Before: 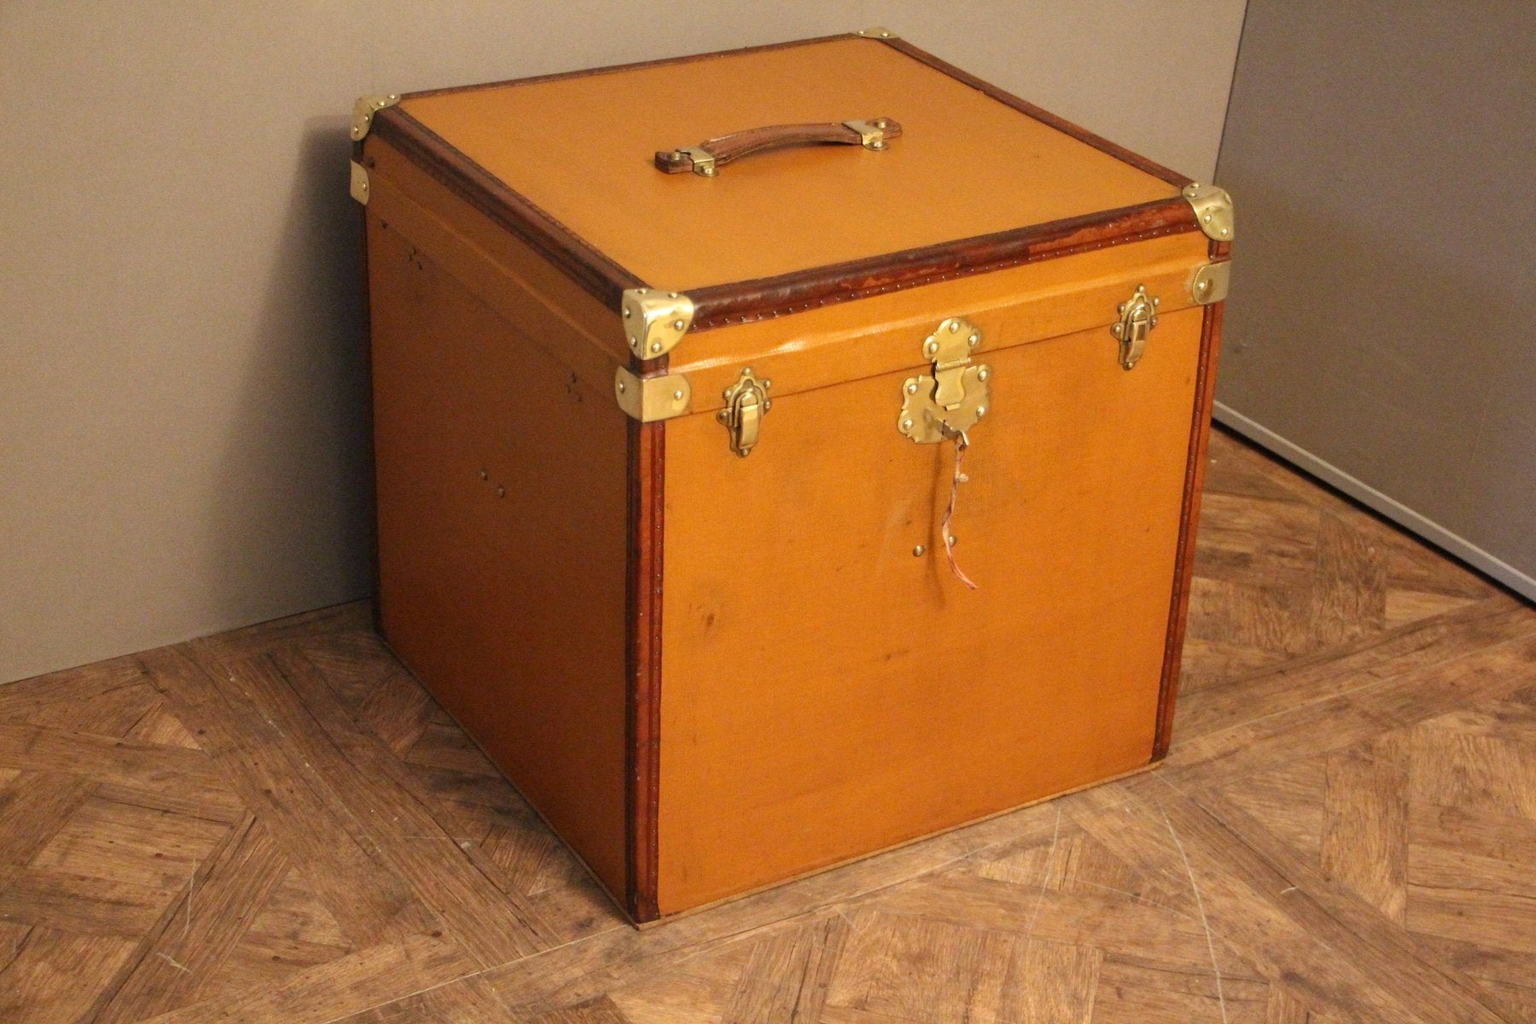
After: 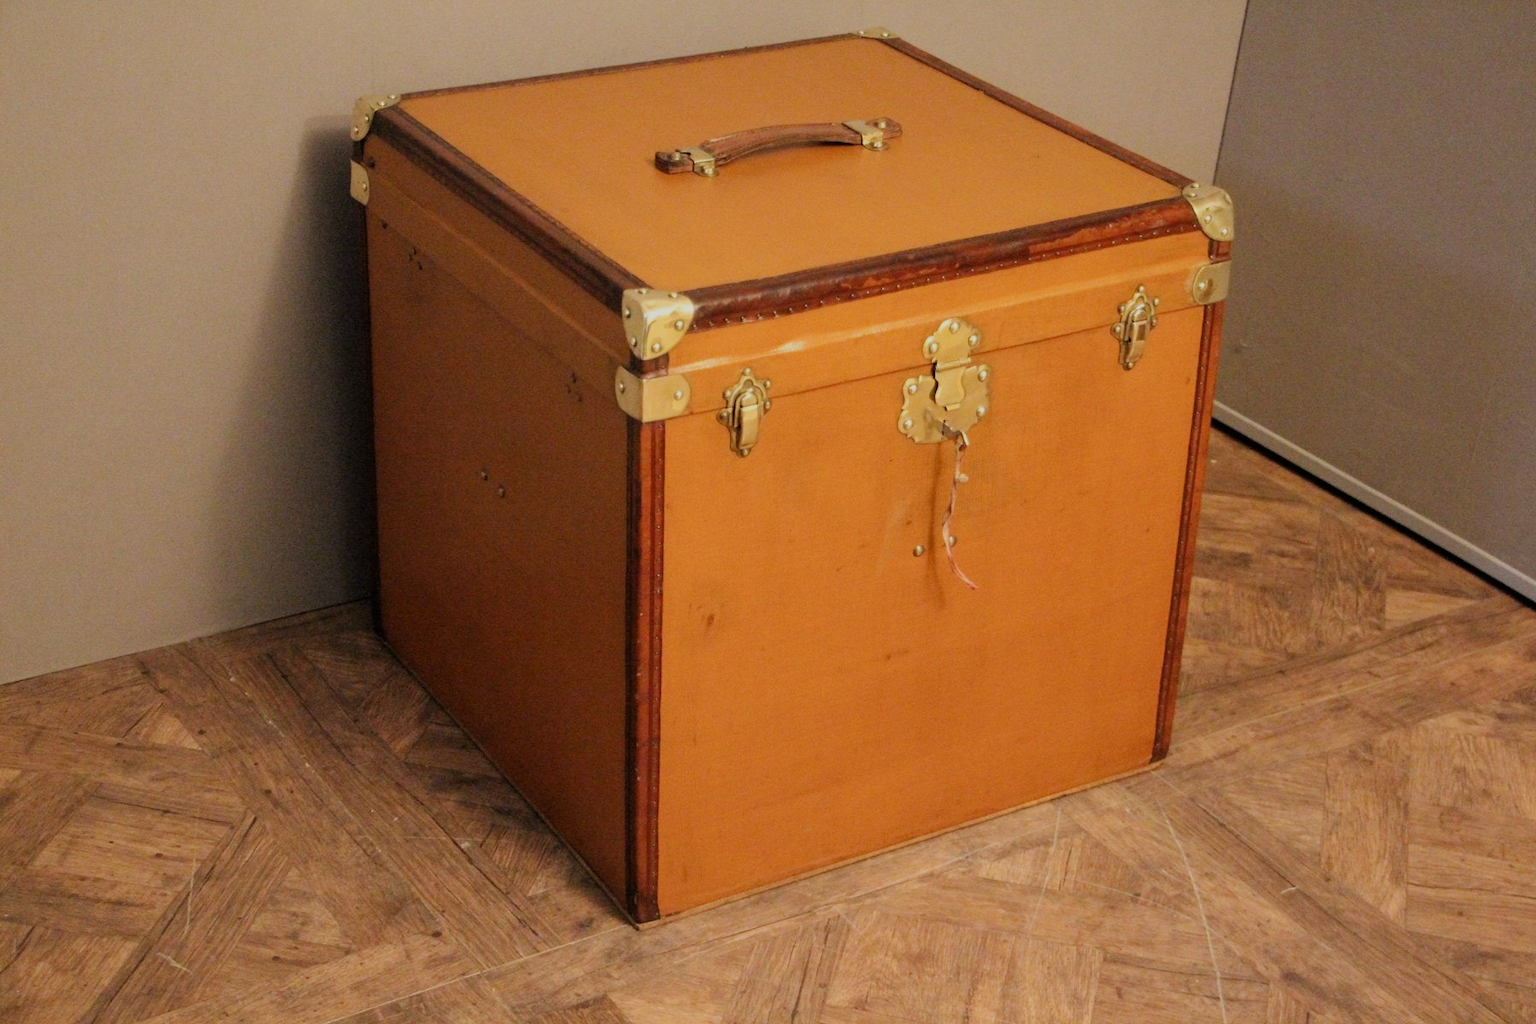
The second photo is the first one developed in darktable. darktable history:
filmic rgb: black relative exposure -7.65 EV, white relative exposure 4.56 EV, threshold 6 EV, hardness 3.61, enable highlight reconstruction true
exposure: compensate highlight preservation false
